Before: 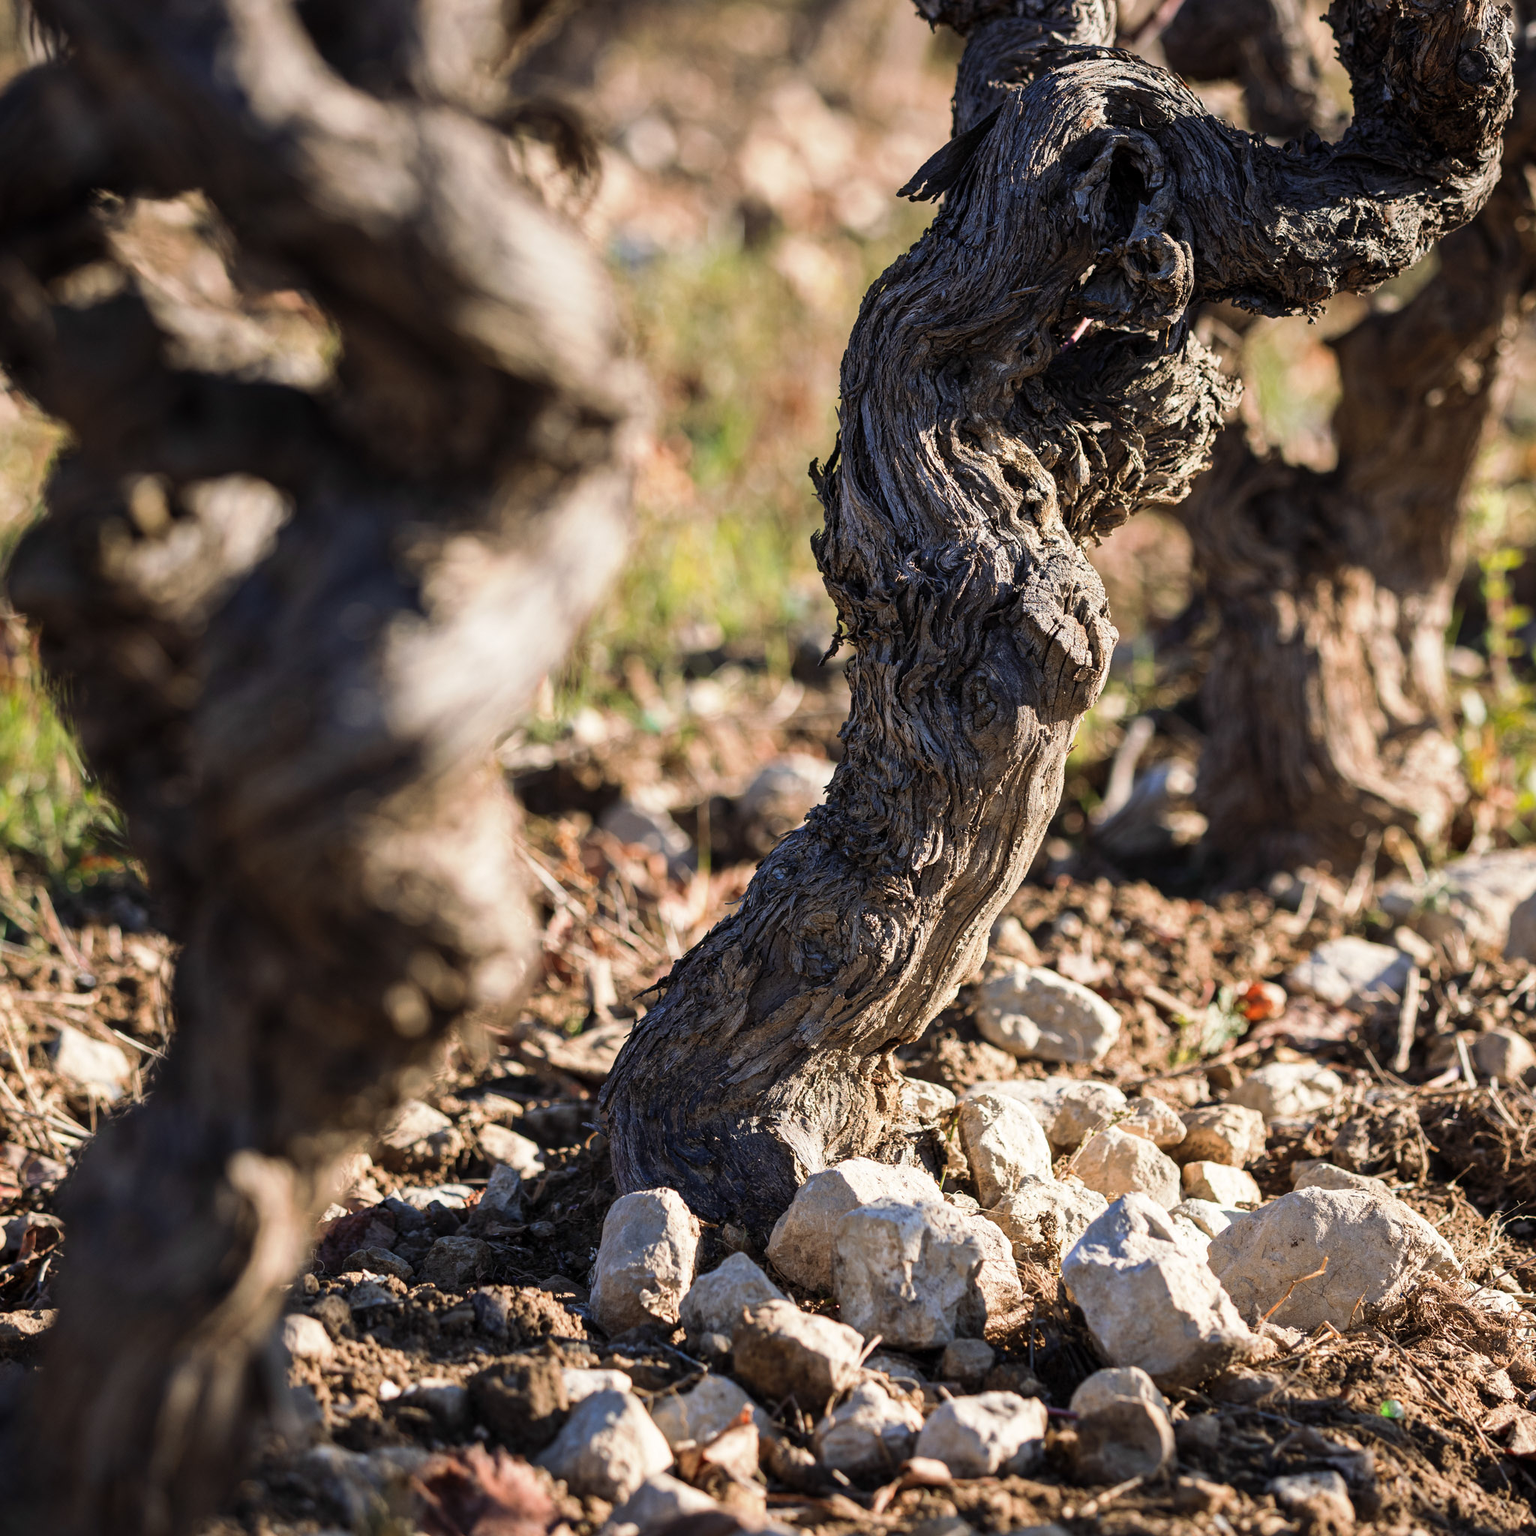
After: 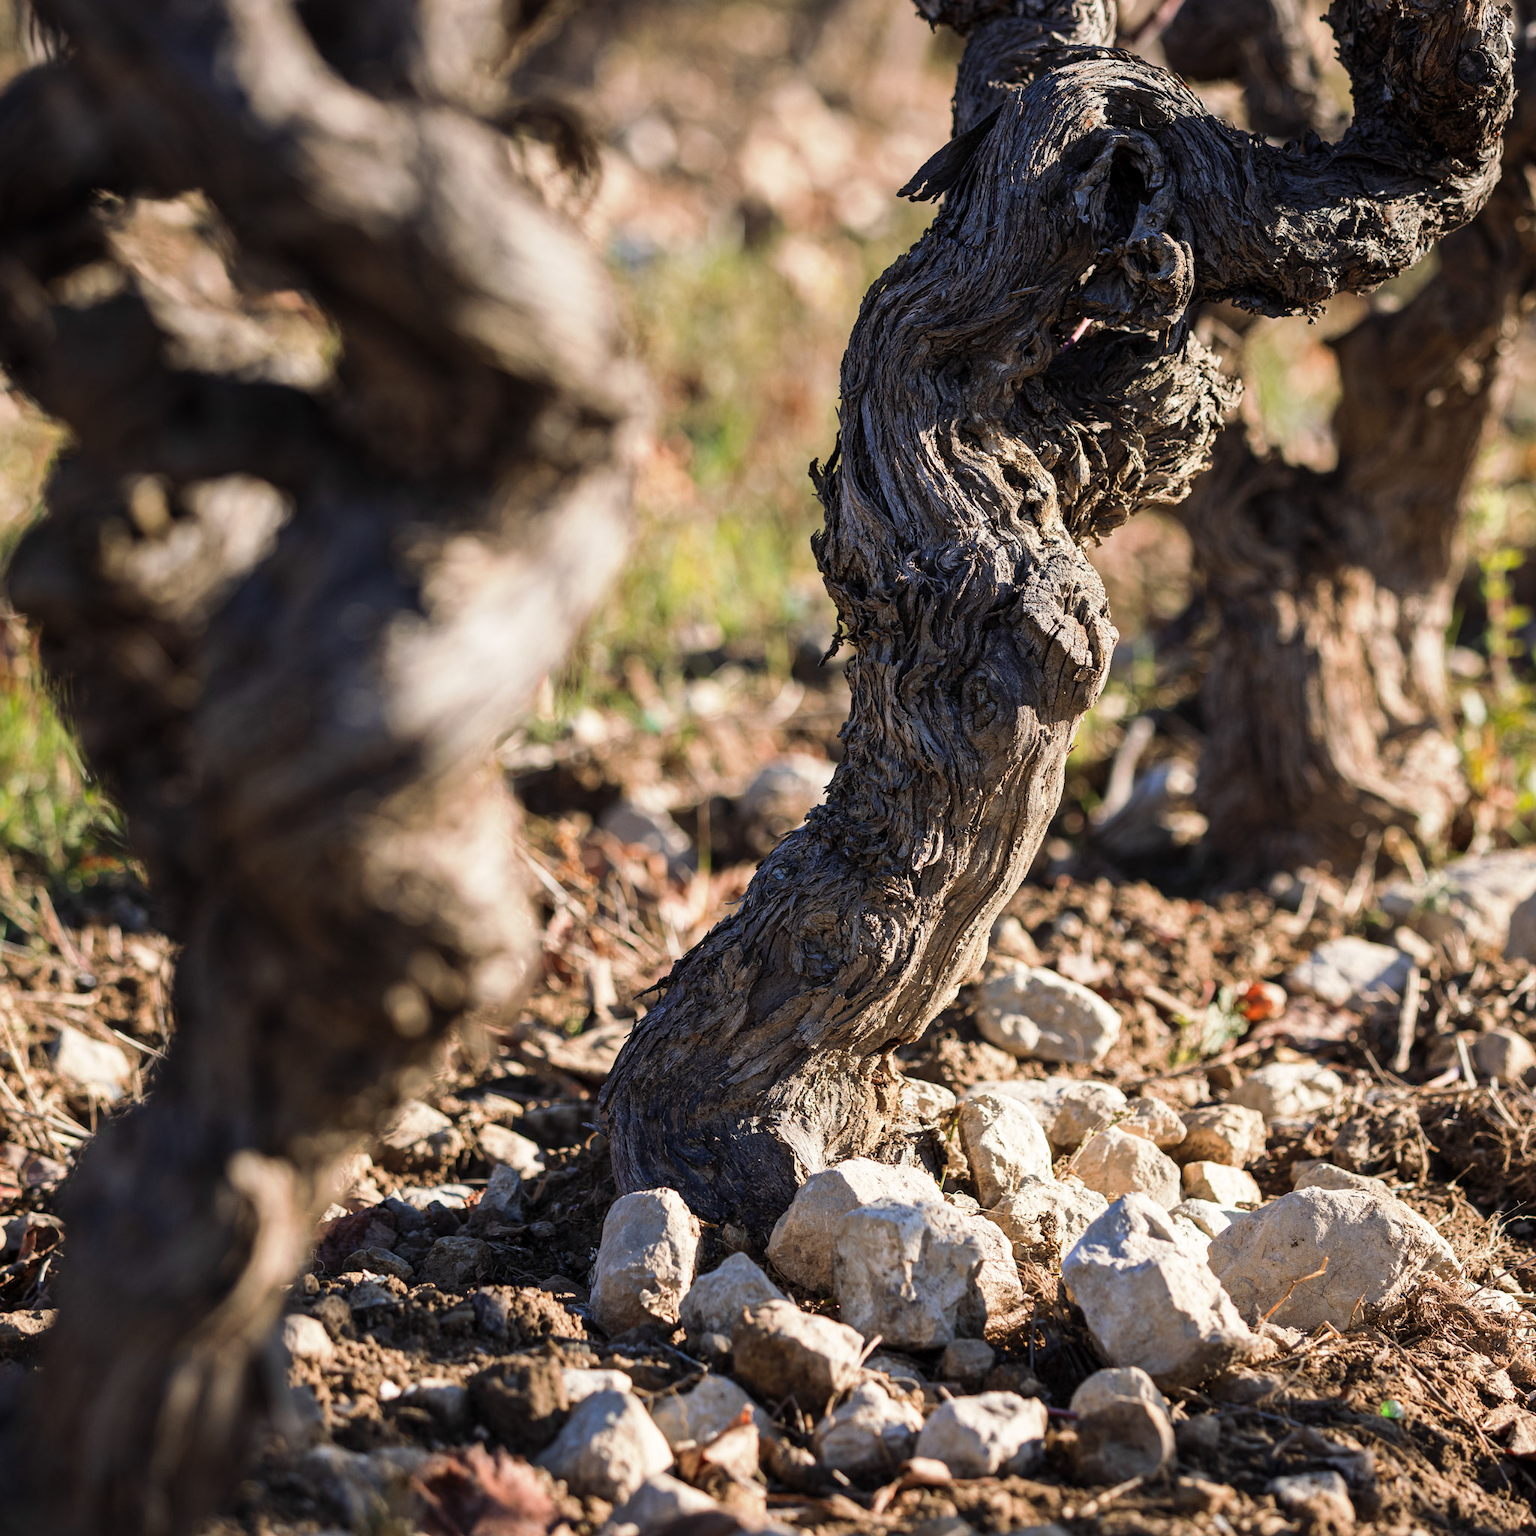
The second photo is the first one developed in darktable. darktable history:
color calibration: illuminant same as pipeline (D50), adaptation none (bypass), x 0.333, y 0.334, temperature 5017.18 K
